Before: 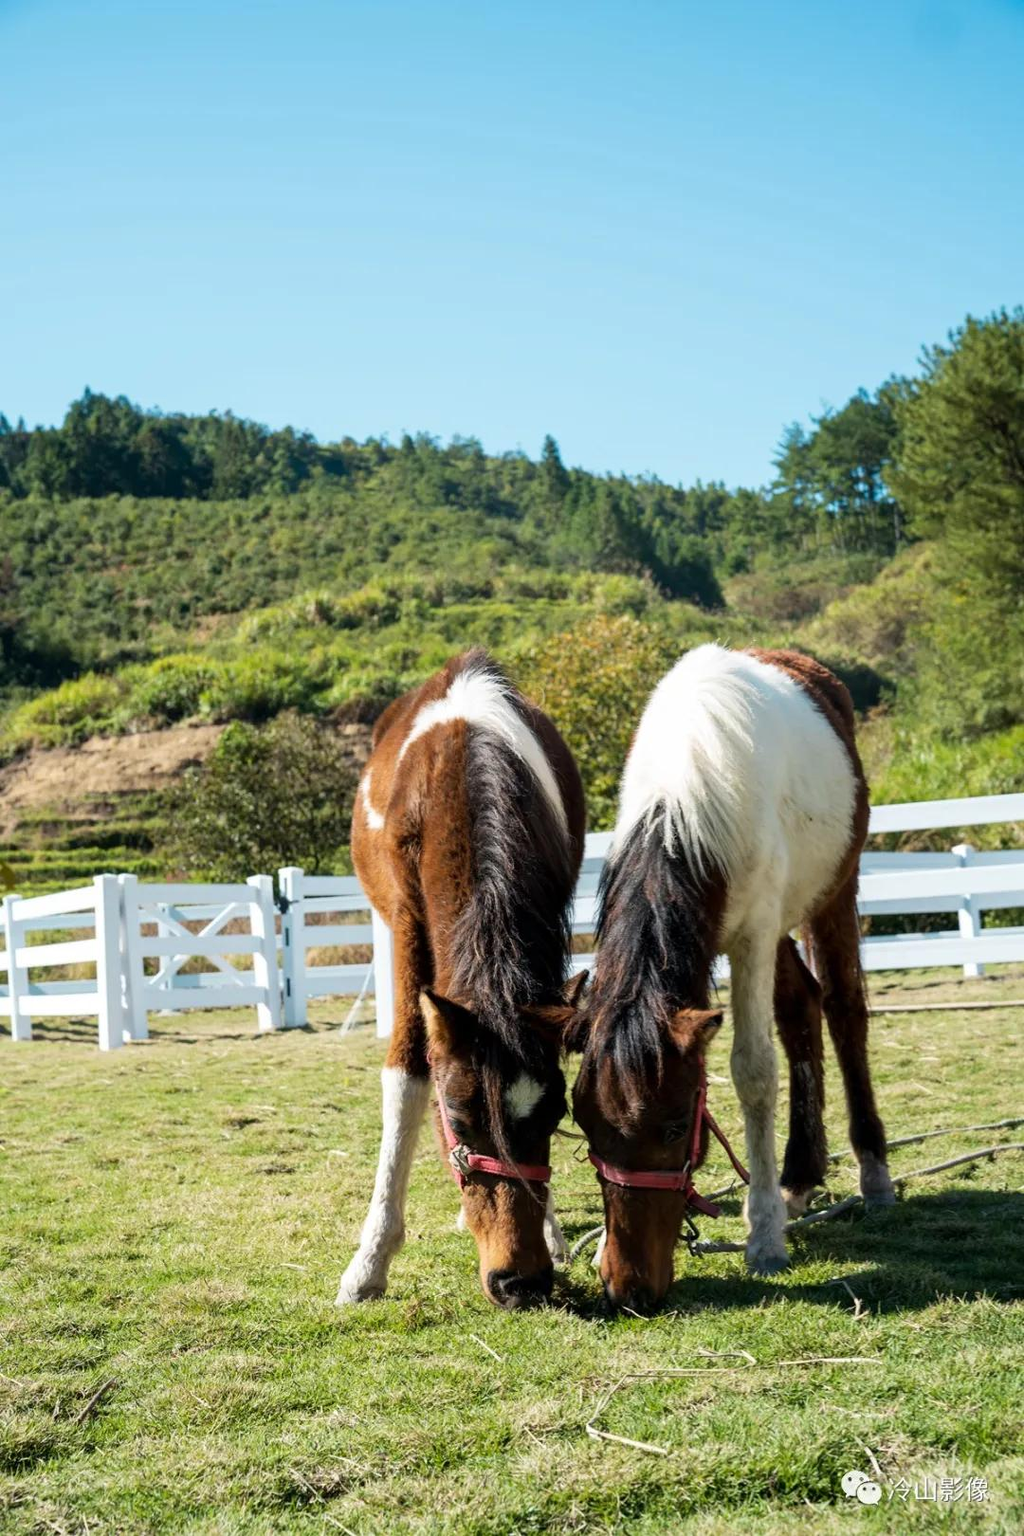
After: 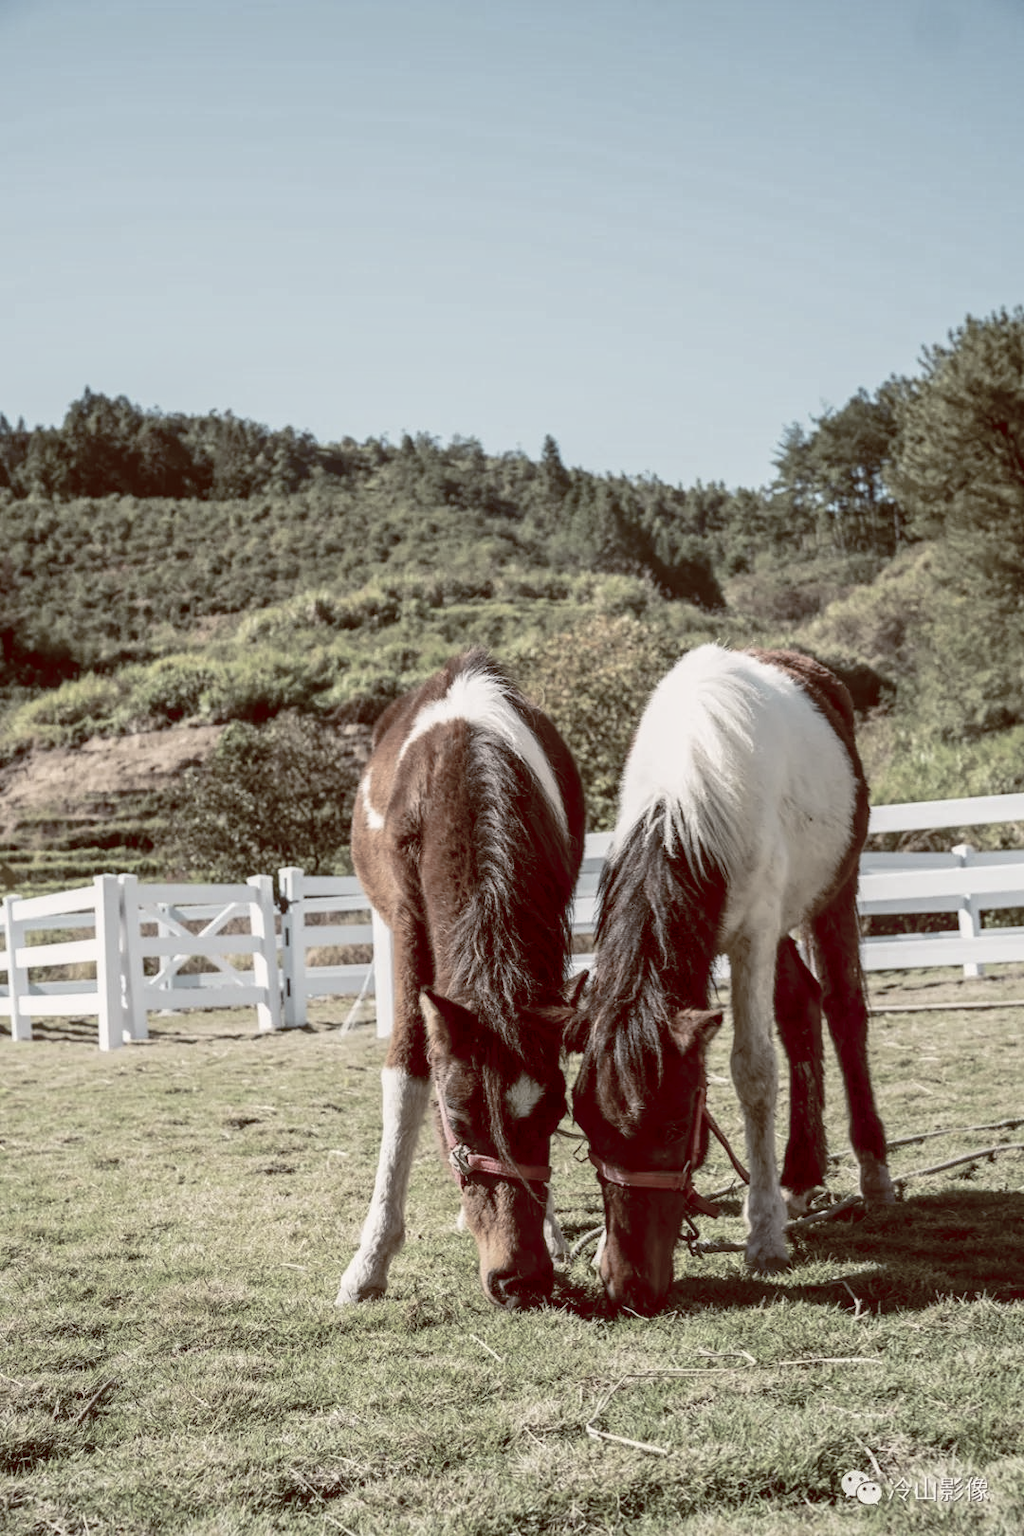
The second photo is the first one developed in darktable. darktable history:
color balance rgb: shadows lift › luminance 1%, shadows lift › chroma 0.2%, shadows lift › hue 20°, power › luminance 1%, power › chroma 0.4%, power › hue 34°, highlights gain › luminance 0.8%, highlights gain › chroma 0.4%, highlights gain › hue 44°, global offset › chroma 0.4%, global offset › hue 34°, white fulcrum 0.08 EV, linear chroma grading › shadows -7%, linear chroma grading › highlights -7%, linear chroma grading › global chroma -10%, linear chroma grading › mid-tones -8%, perceptual saturation grading › global saturation -28%, perceptual saturation grading › highlights -20%, perceptual saturation grading › mid-tones -24%, perceptual saturation grading › shadows -24%, perceptual brilliance grading › global brilliance -1%, perceptual brilliance grading › highlights -1%, perceptual brilliance grading › mid-tones -1%, perceptual brilliance grading › shadows -1%, global vibrance -17%, contrast -6%
local contrast: on, module defaults
